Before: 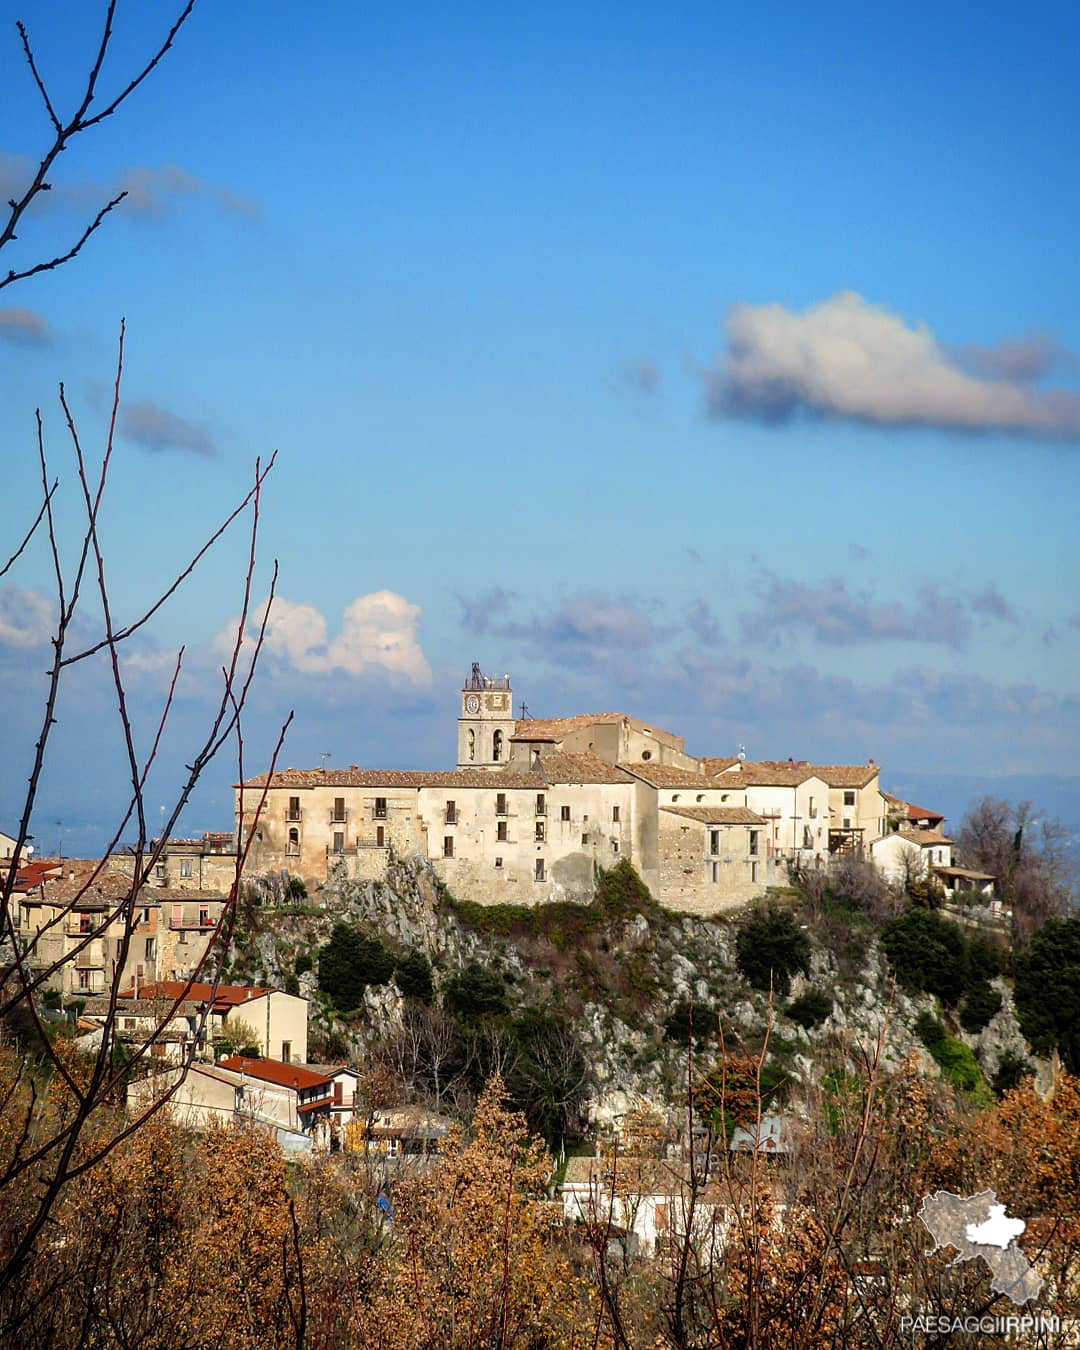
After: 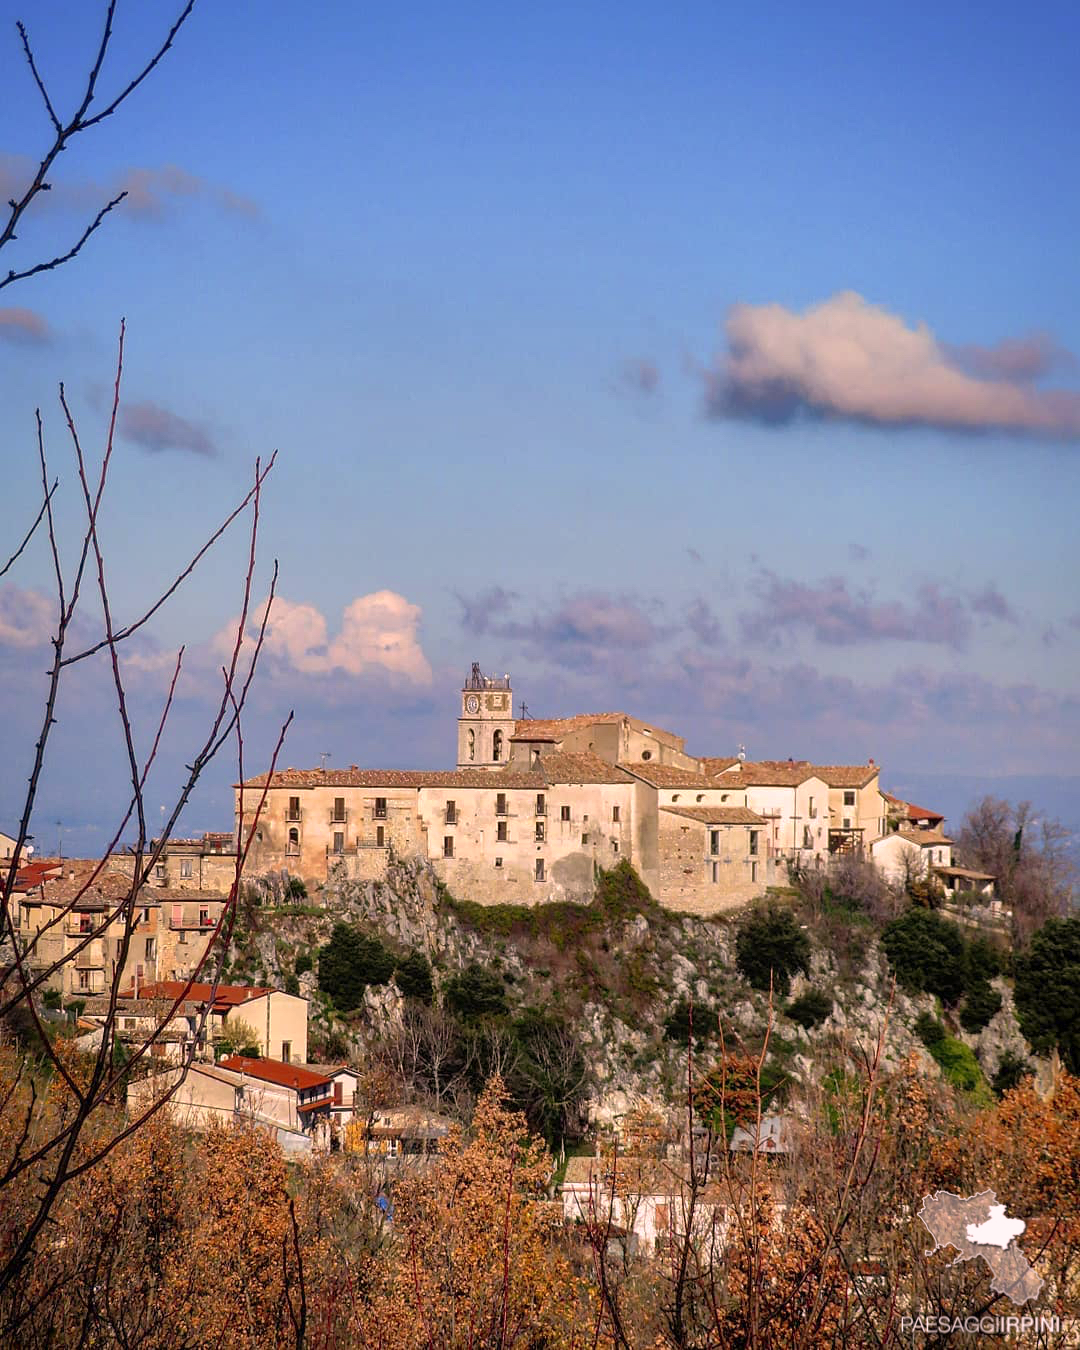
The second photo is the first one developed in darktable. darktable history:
color correction: highlights a* 14.75, highlights b* 4.76
shadows and highlights: on, module defaults
